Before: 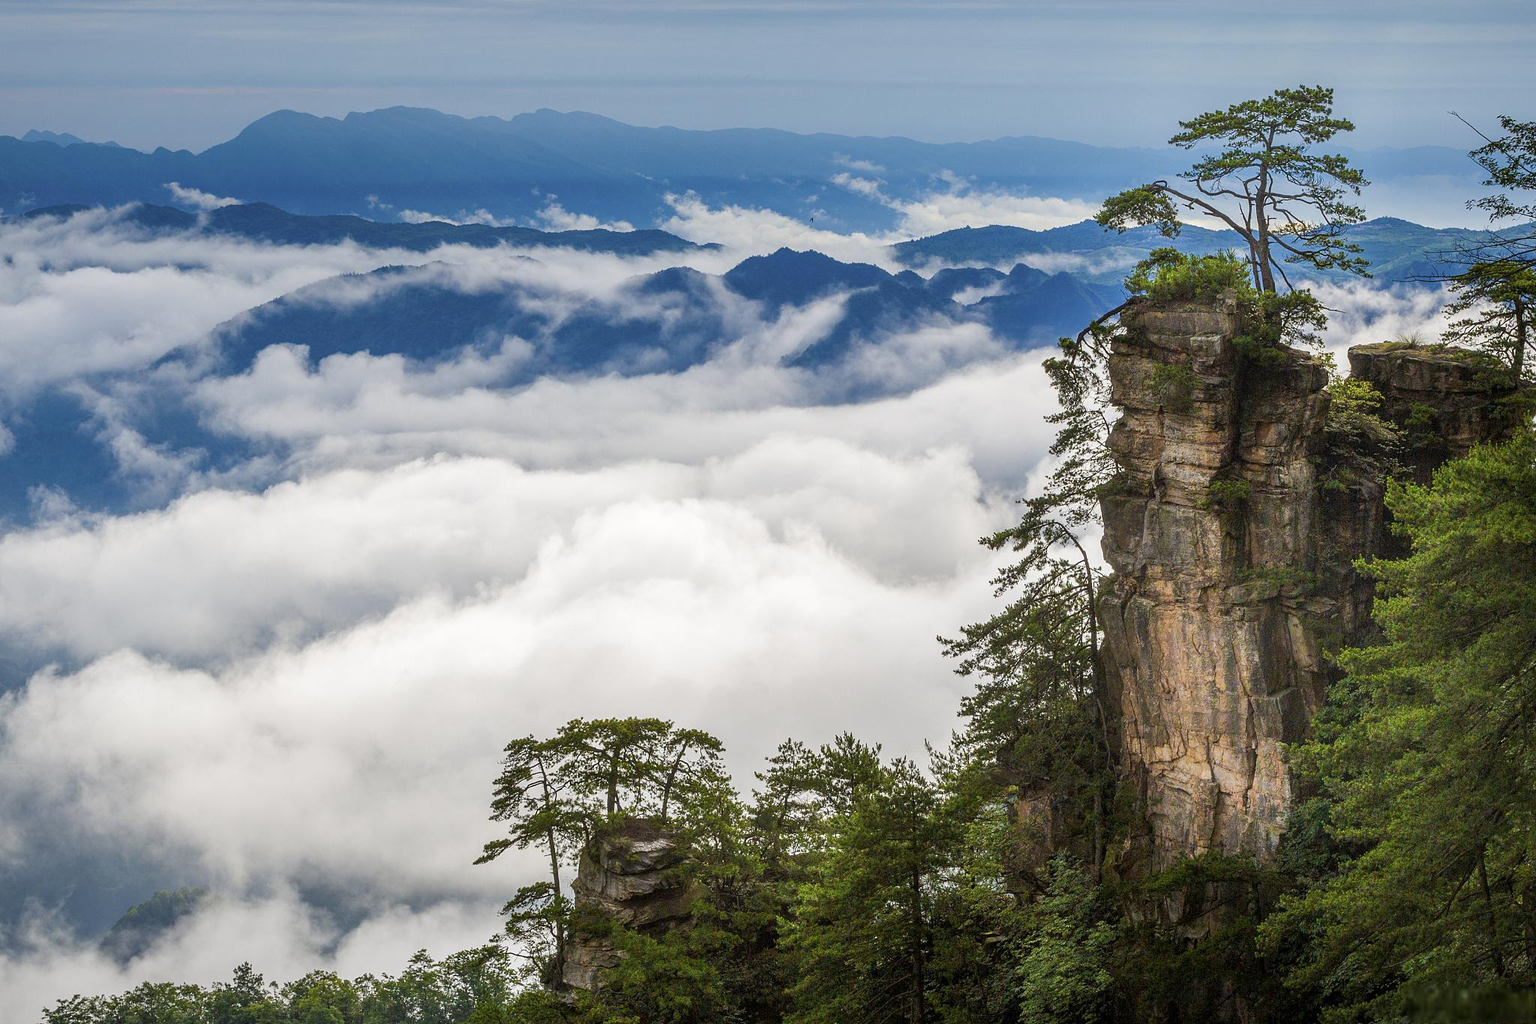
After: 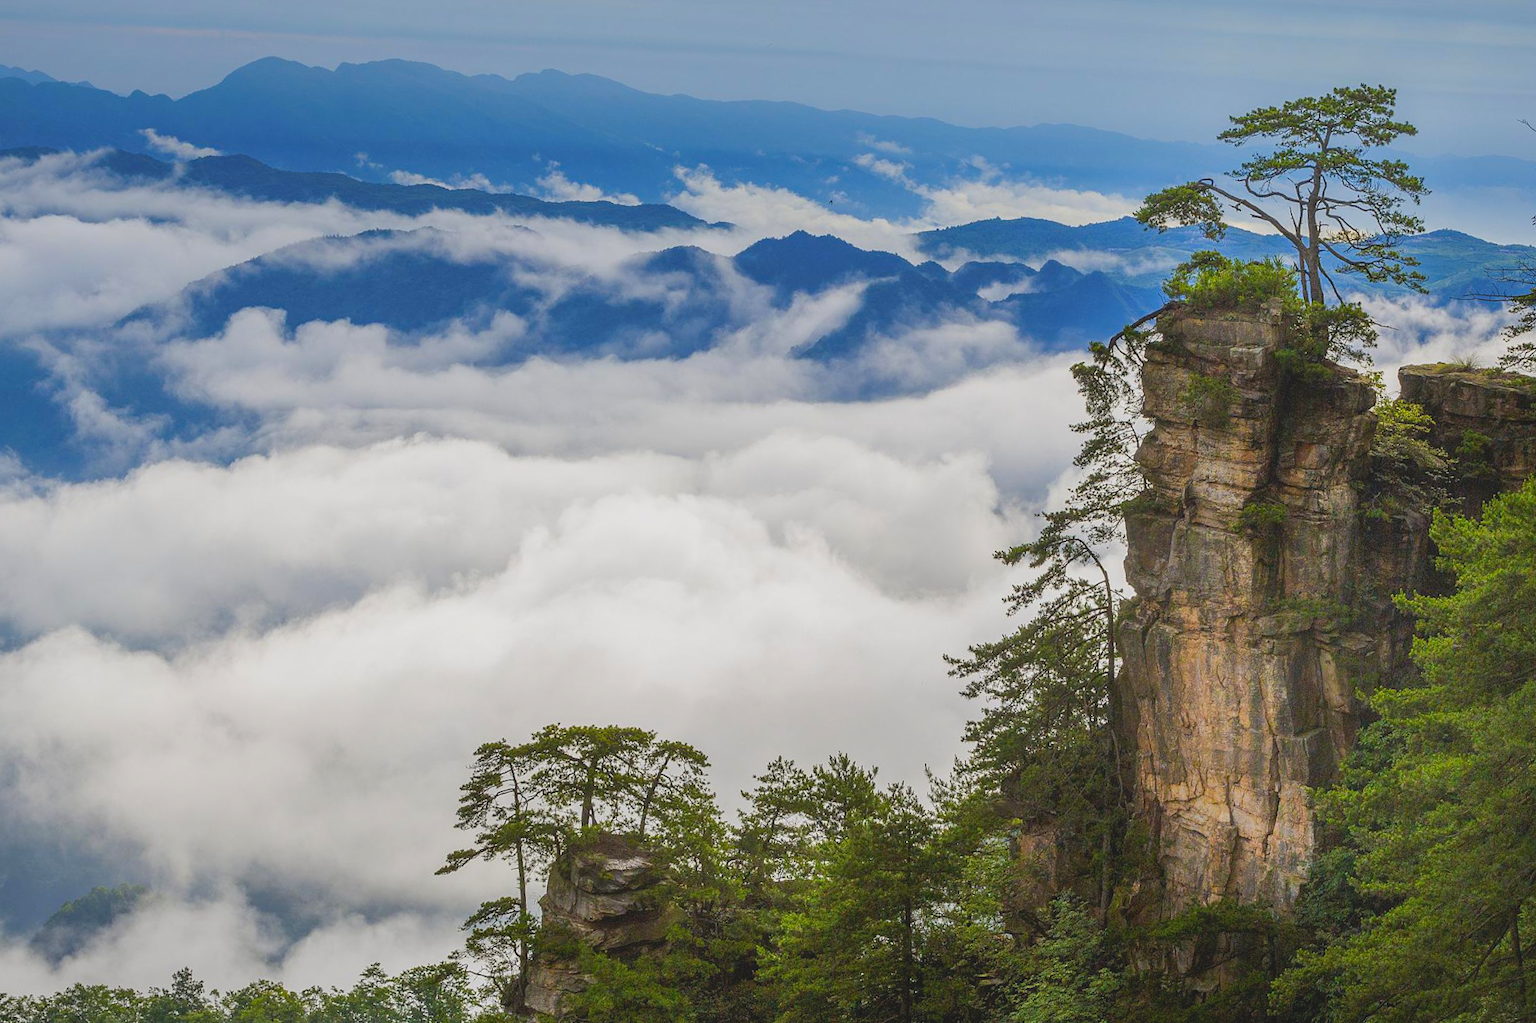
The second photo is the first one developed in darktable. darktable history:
contrast brightness saturation: contrast -0.183, saturation 0.187
crop and rotate: angle -2.8°
